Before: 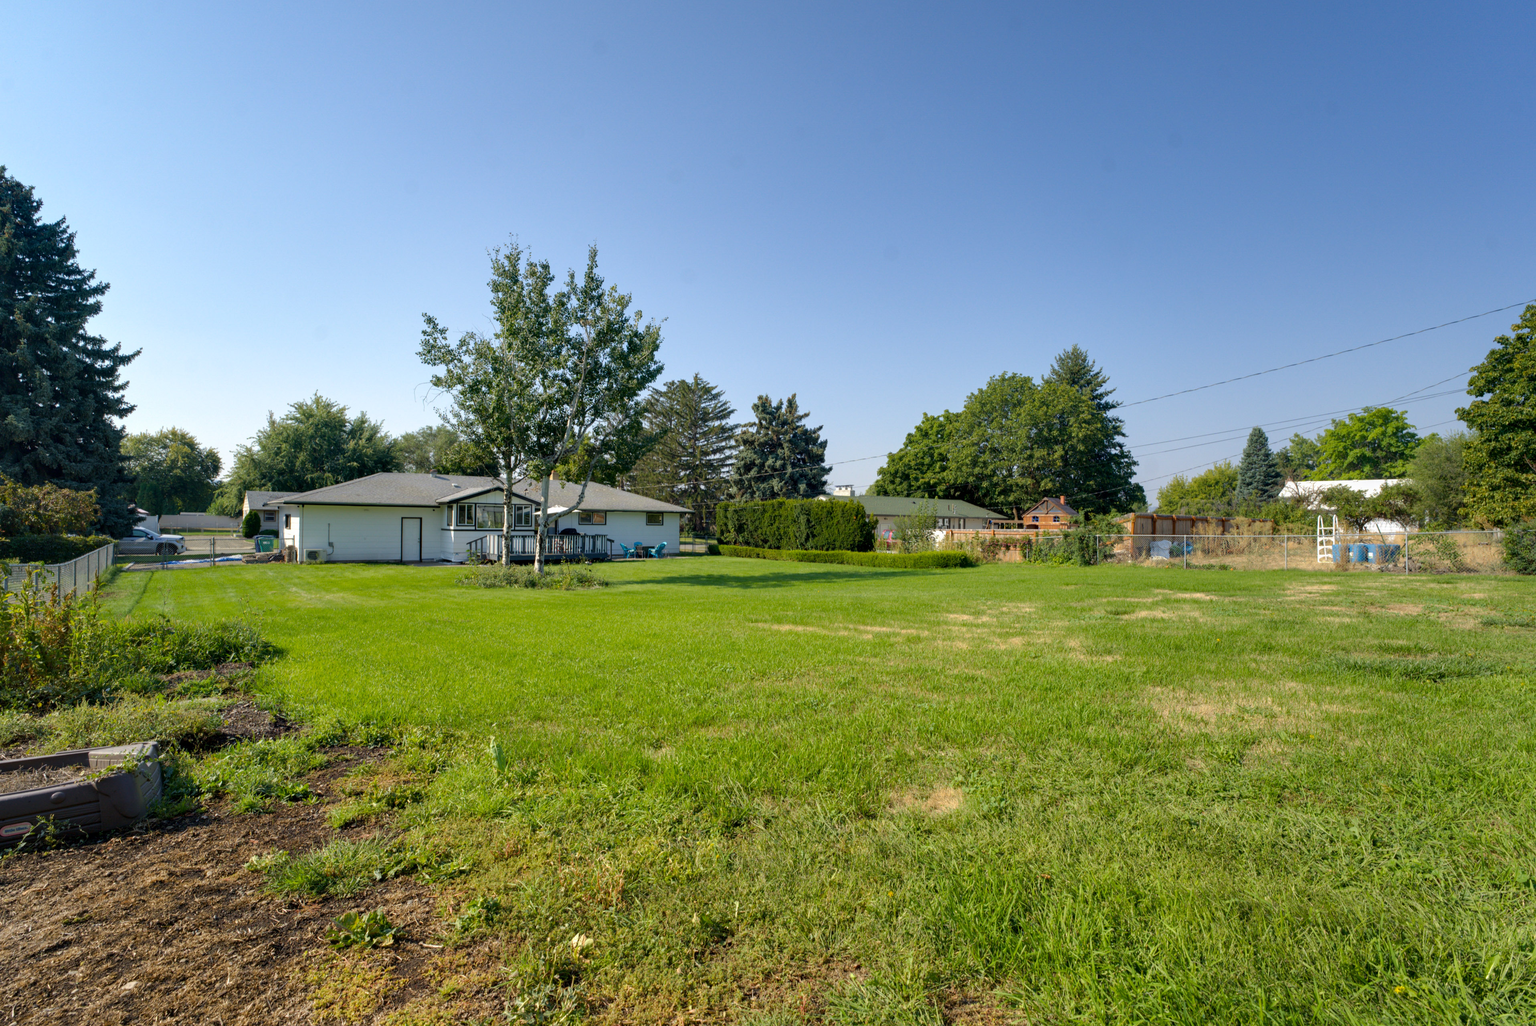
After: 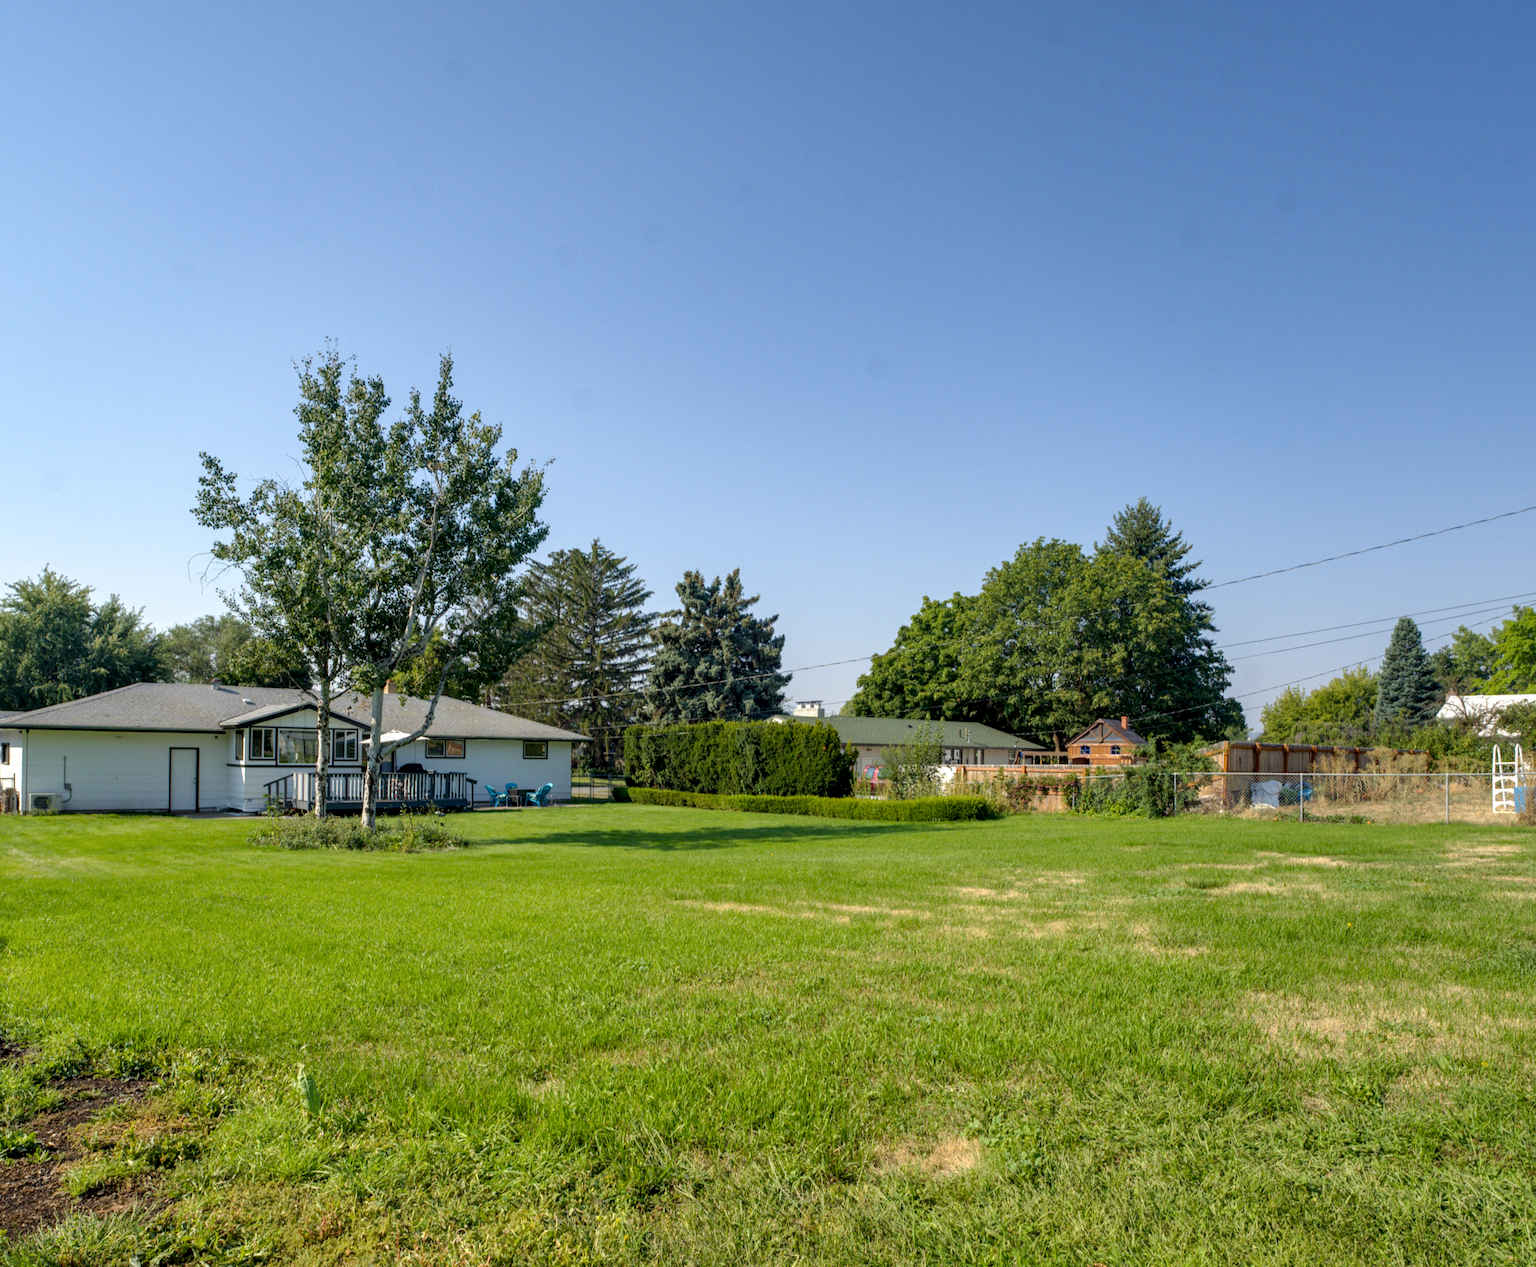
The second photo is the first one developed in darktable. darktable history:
local contrast: on, module defaults
crop: left 18.511%, right 12.248%, bottom 14.424%
